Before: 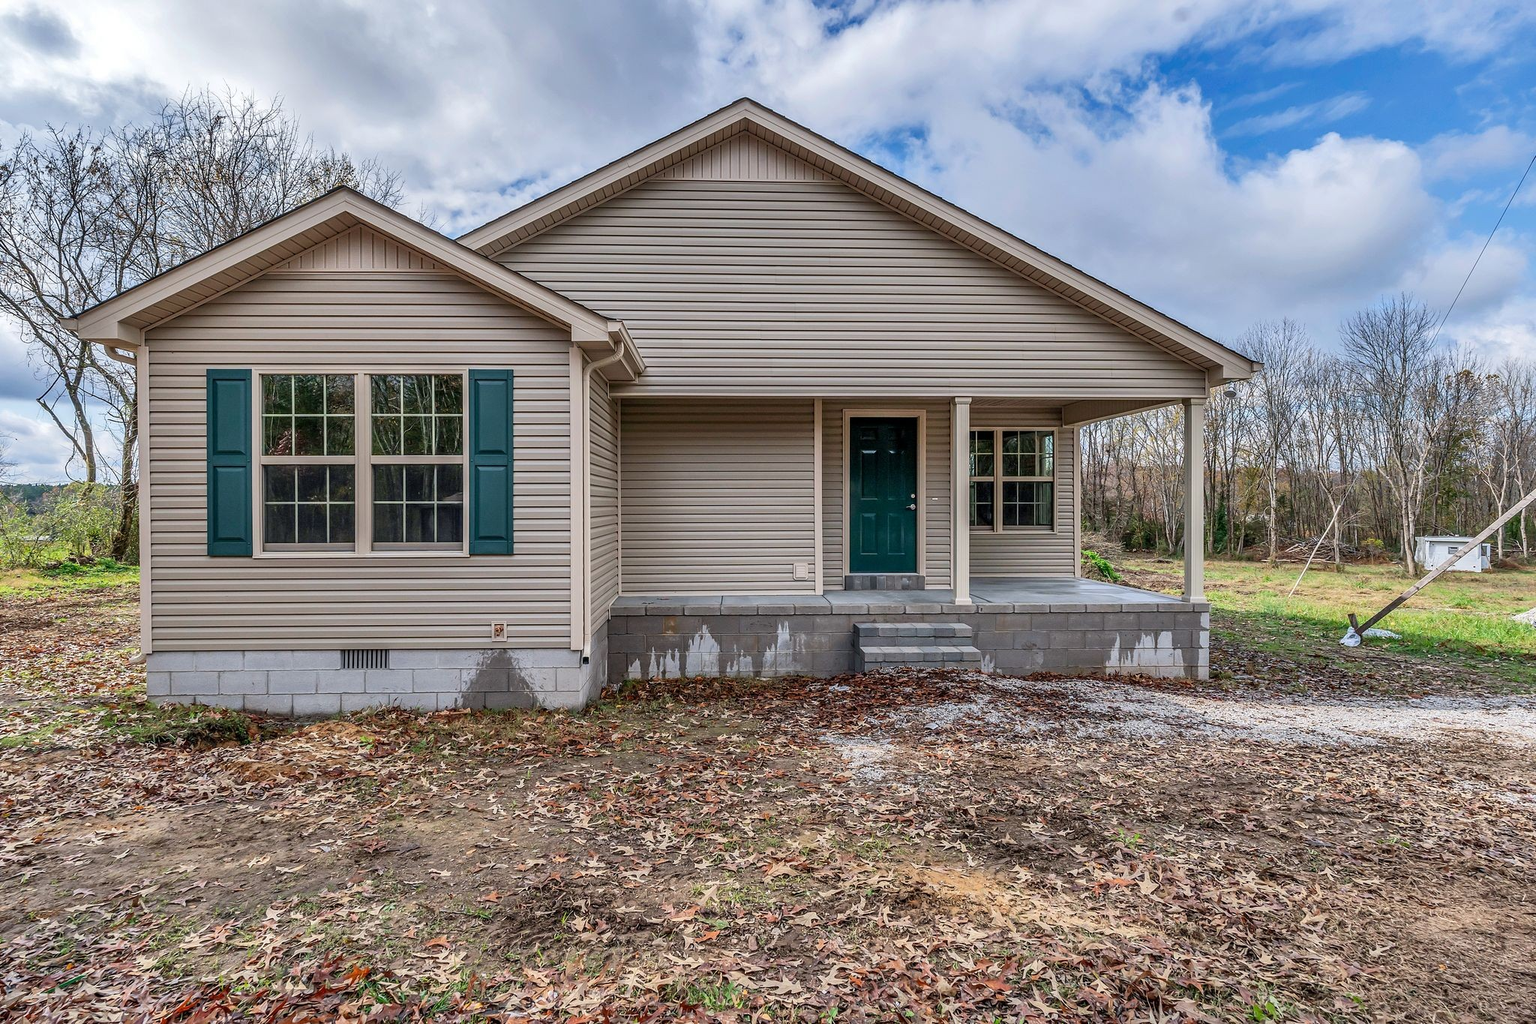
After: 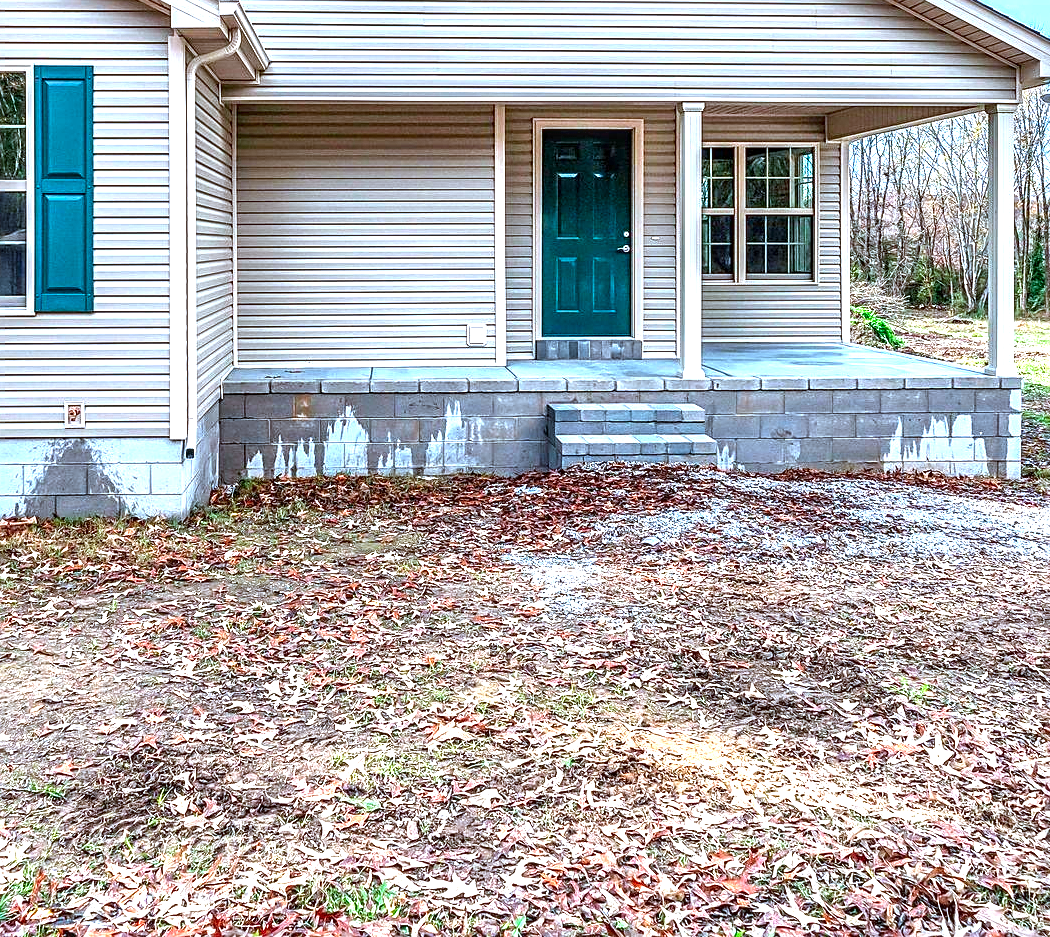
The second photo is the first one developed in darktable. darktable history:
color correction: highlights a* -8.79, highlights b* -23.54
sharpen: on, module defaults
exposure: black level correction 0, exposure 1.464 EV, compensate highlight preservation false
local contrast: highlights 44%, shadows 59%, detail 136%, midtone range 0.52
contrast brightness saturation: brightness -0.02, saturation 0.337
crop and rotate: left 28.864%, top 31.314%, right 19.829%
